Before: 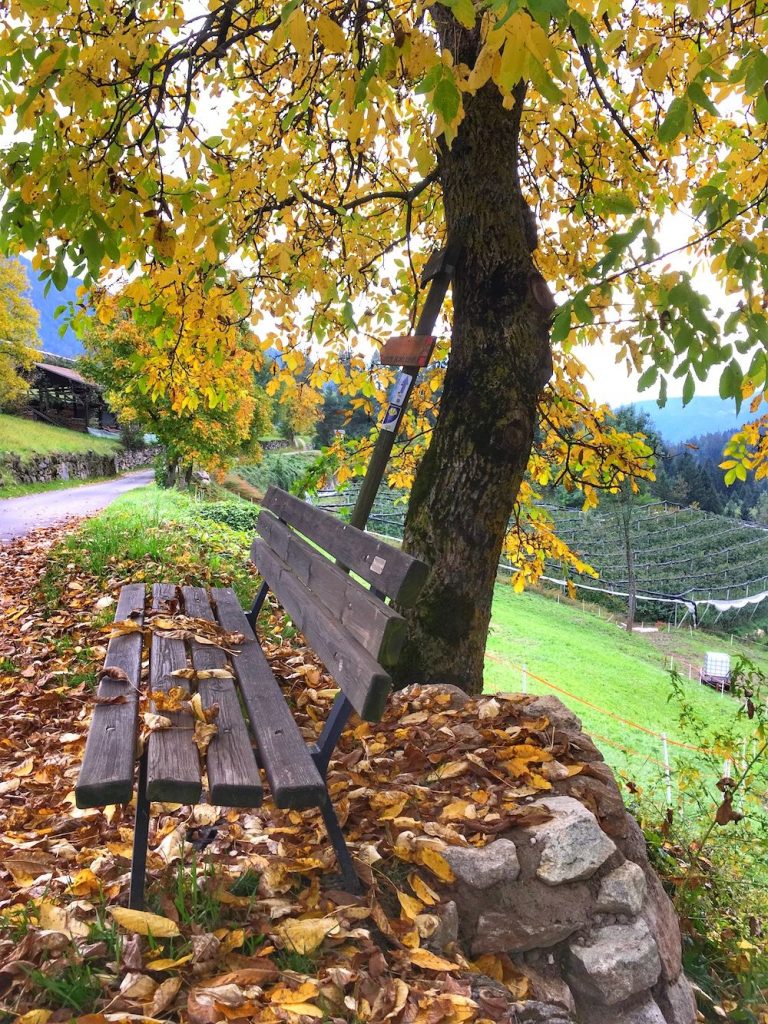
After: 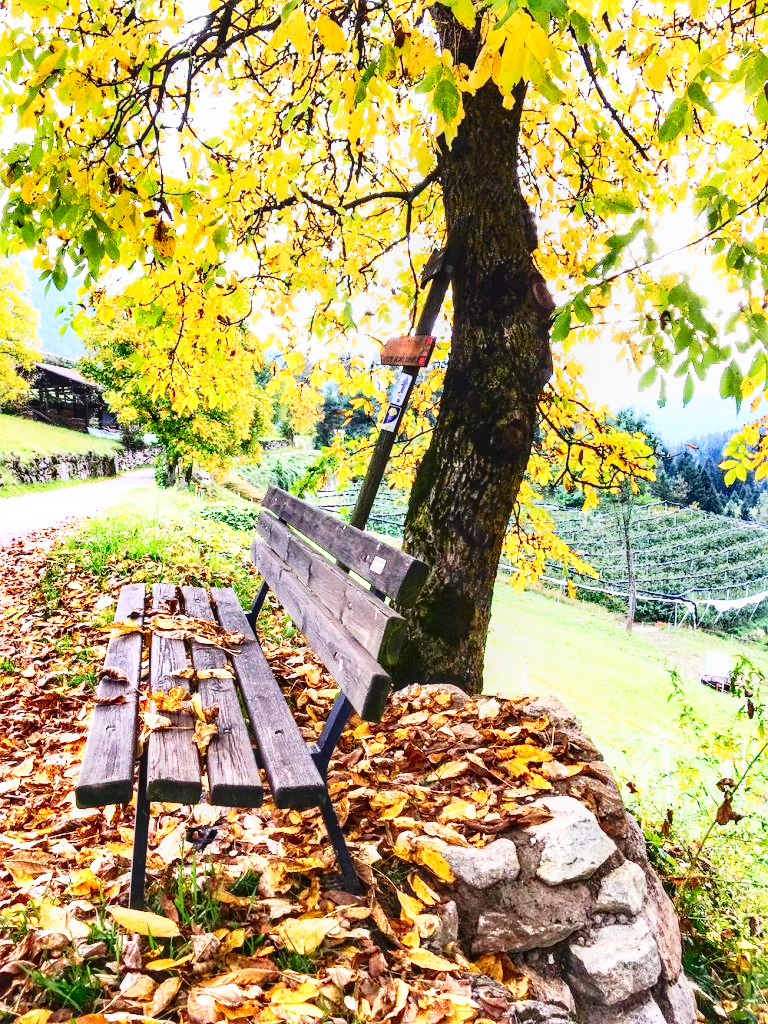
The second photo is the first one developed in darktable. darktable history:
base curve: curves: ch0 [(0, 0) (0.007, 0.004) (0.027, 0.03) (0.046, 0.07) (0.207, 0.54) (0.442, 0.872) (0.673, 0.972) (1, 1)], preserve colors none
contrast brightness saturation: contrast 0.28
local contrast: on, module defaults
